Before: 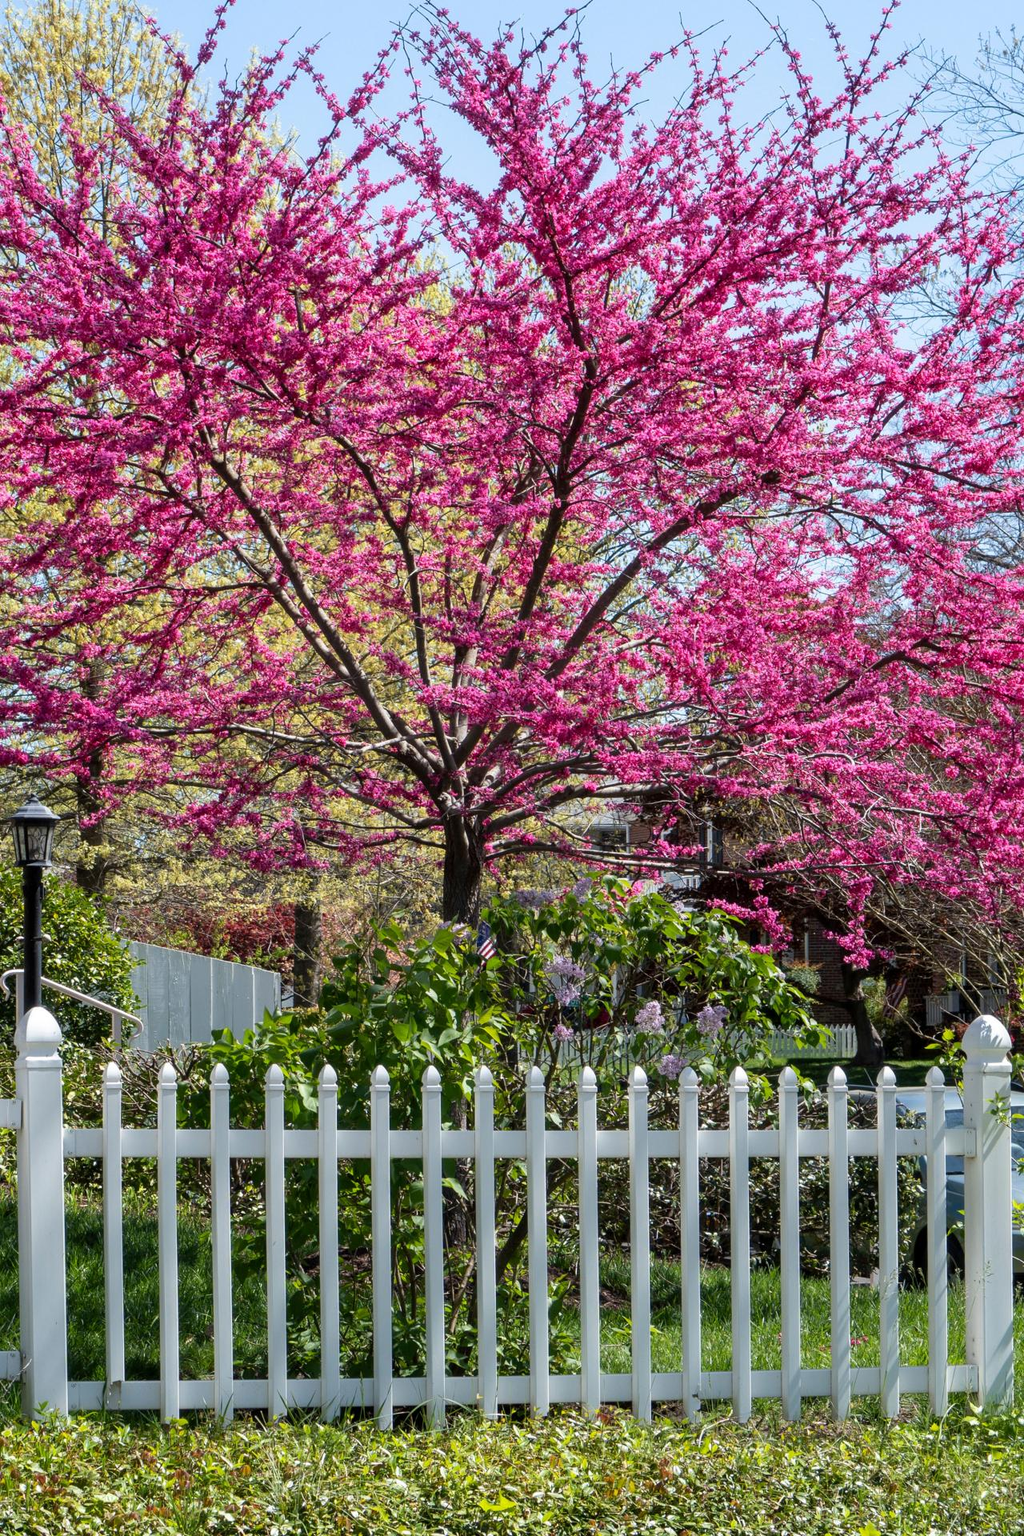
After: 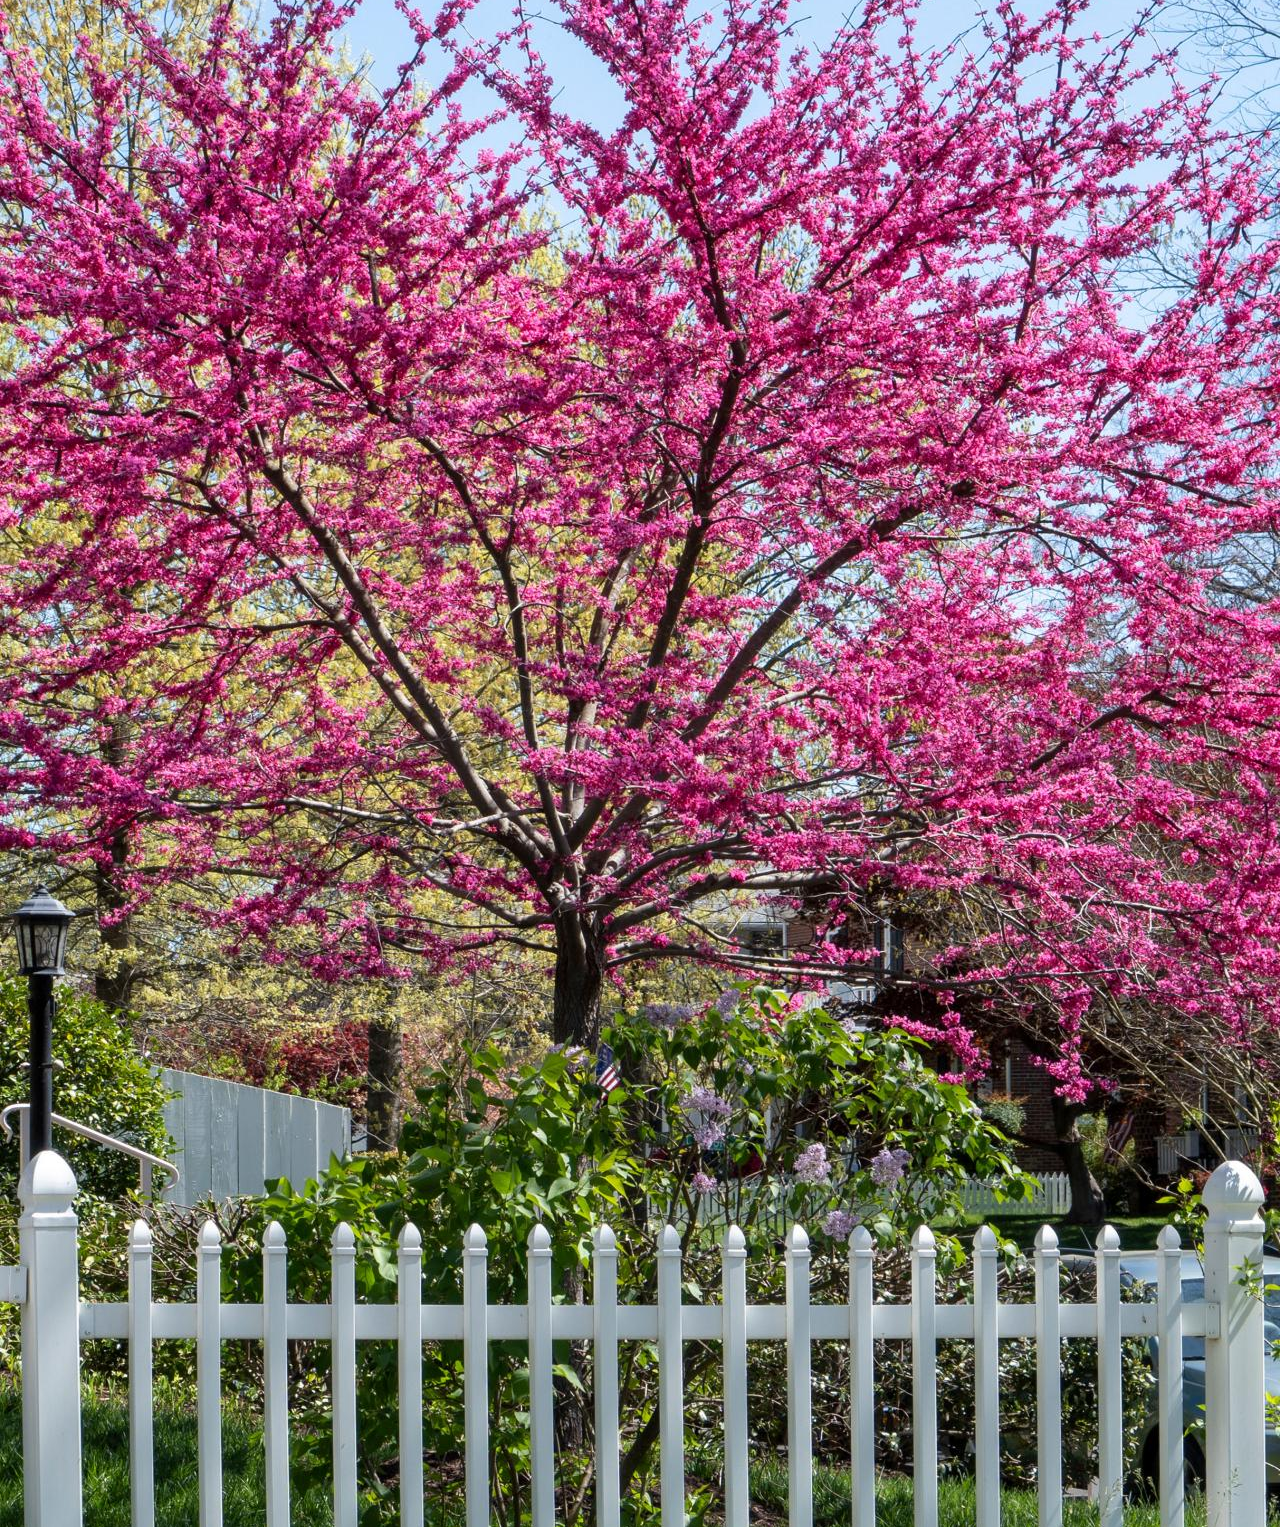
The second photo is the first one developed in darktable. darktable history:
crop and rotate: top 5.666%, bottom 14.79%
